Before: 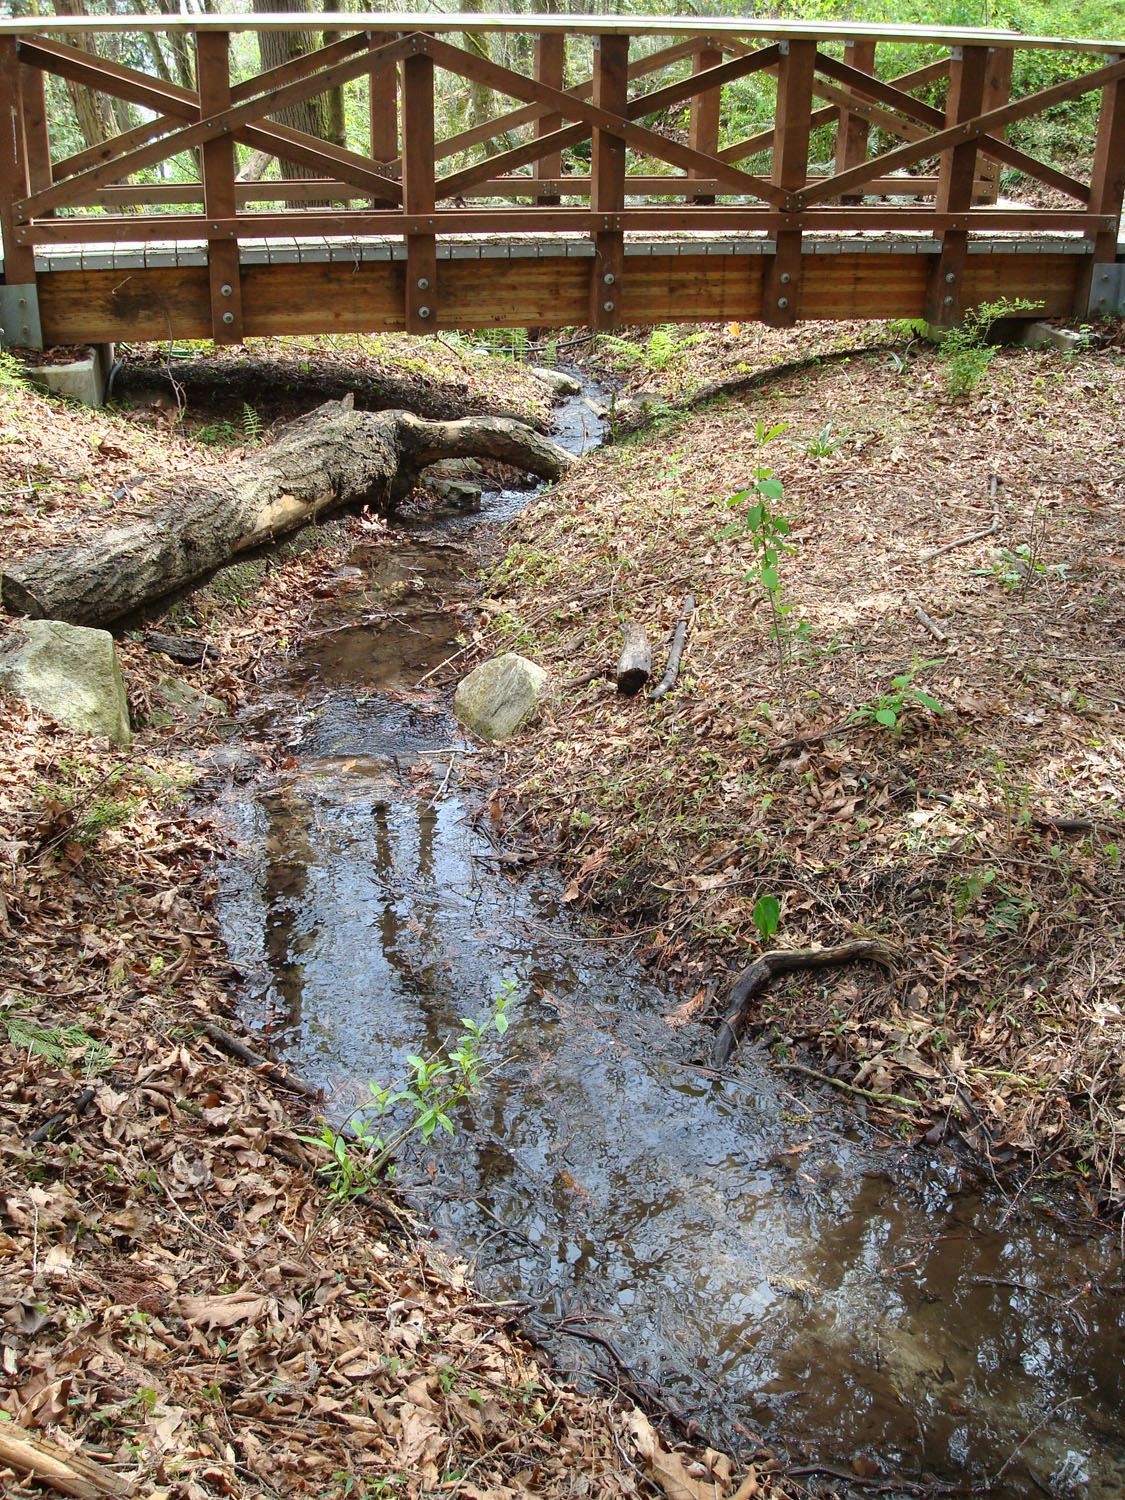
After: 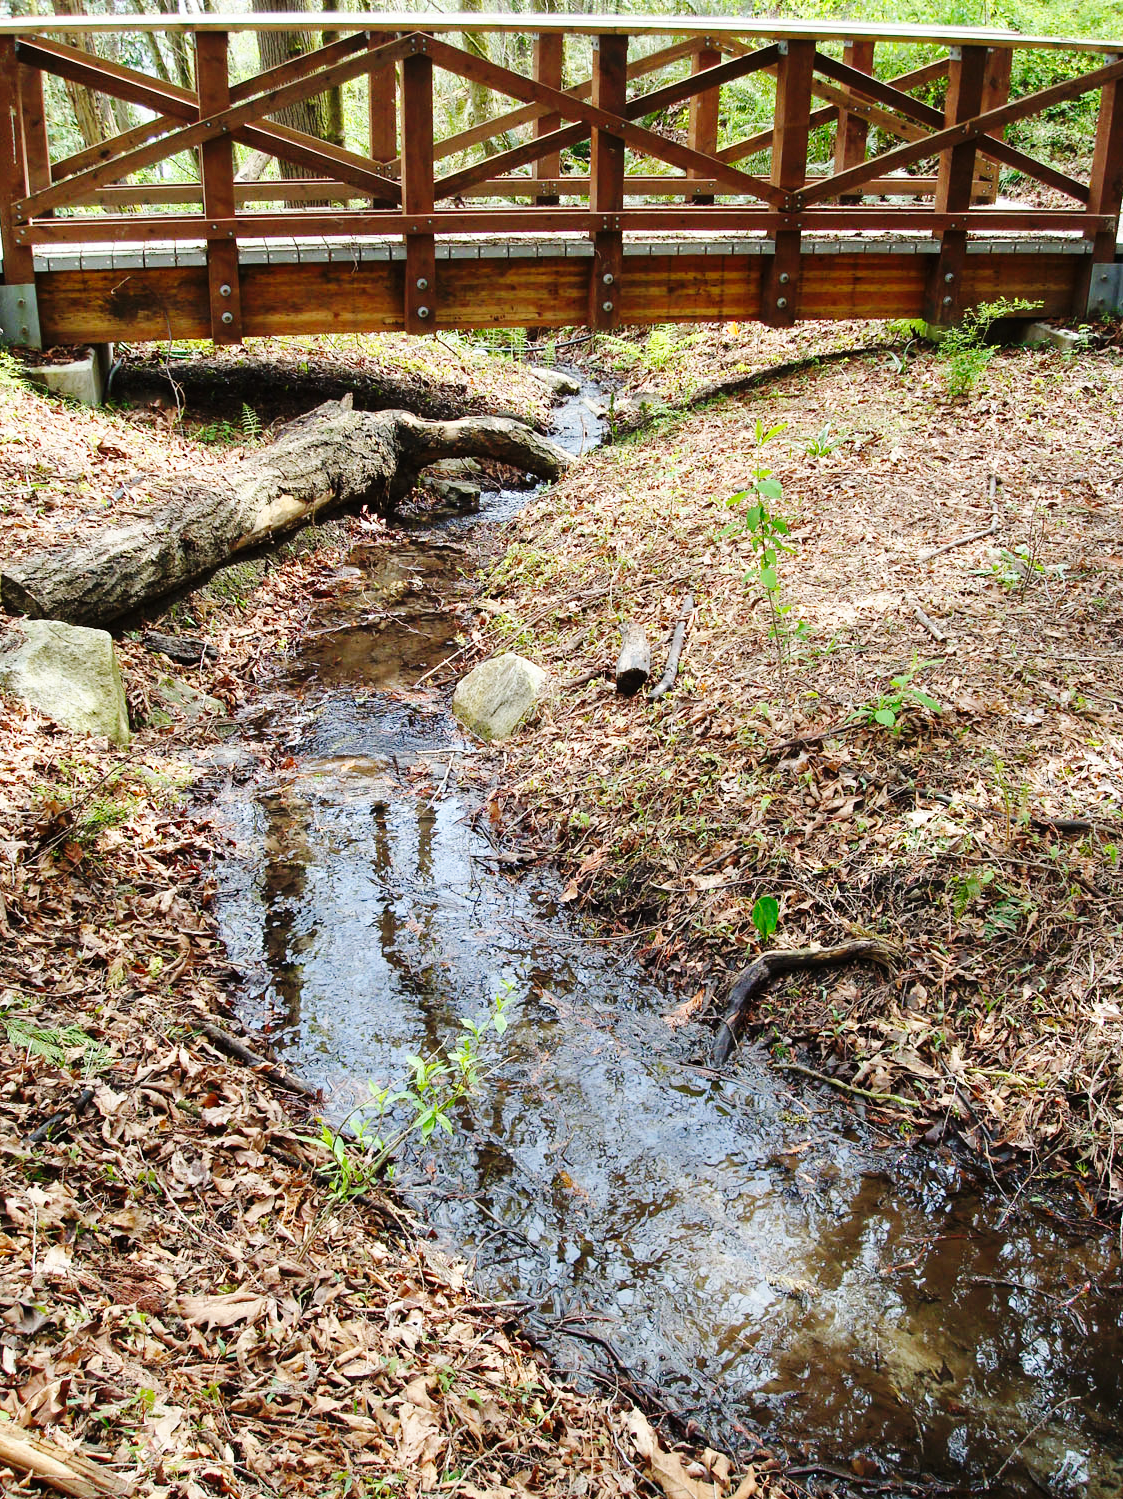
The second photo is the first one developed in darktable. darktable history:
base curve: curves: ch0 [(0, 0) (0.036, 0.025) (0.121, 0.166) (0.206, 0.329) (0.605, 0.79) (1, 1)], preserve colors none
crop and rotate: left 0.126%
